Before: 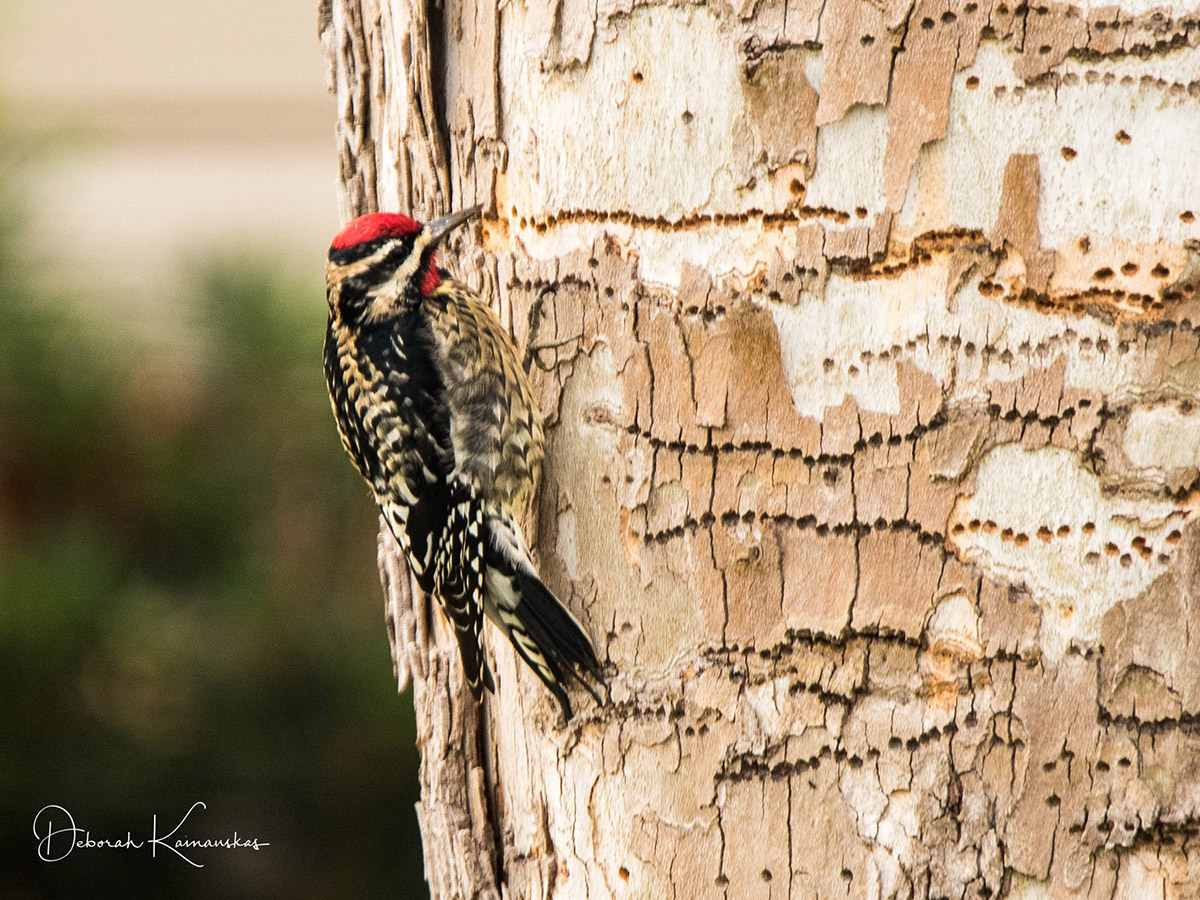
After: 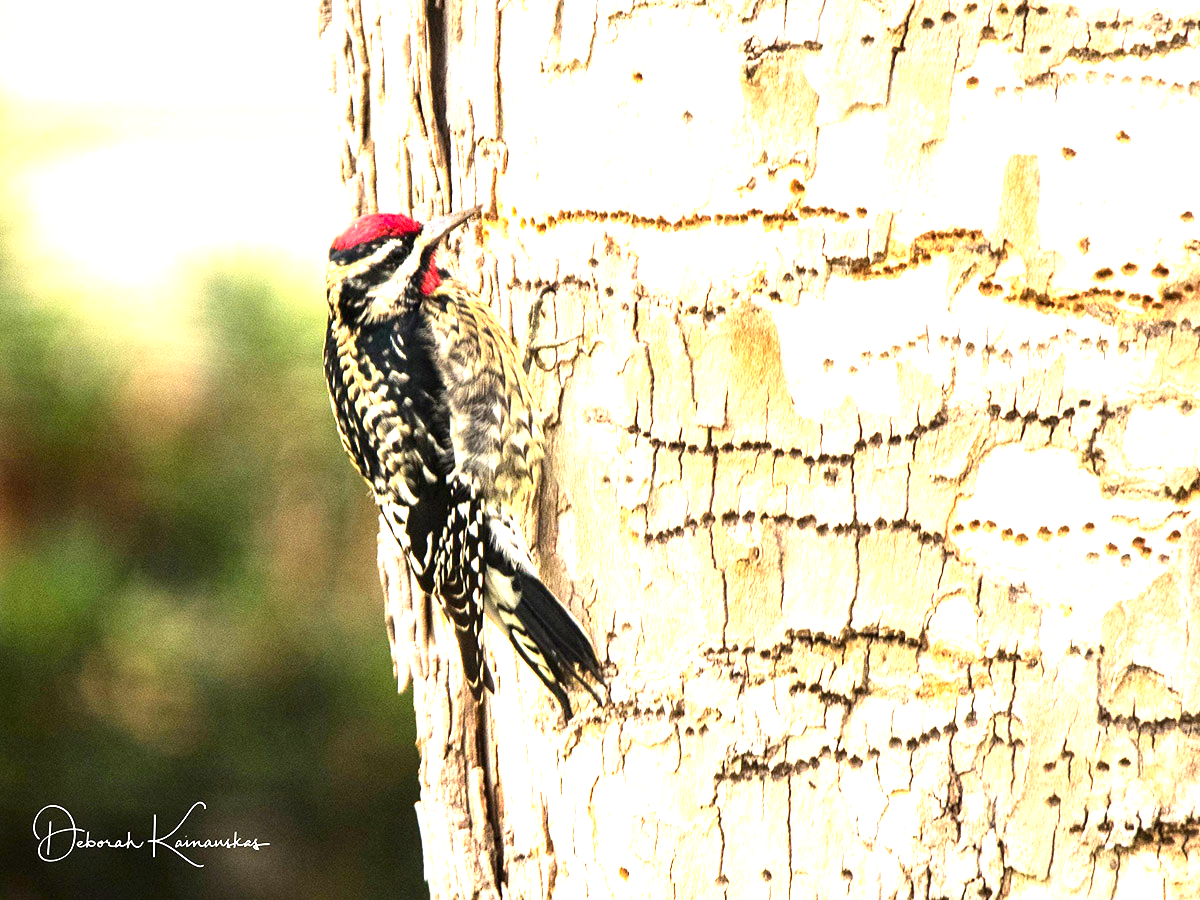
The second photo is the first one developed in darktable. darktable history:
exposure: black level correction 0, exposure 1.741 EV, compensate exposure bias true, compensate highlight preservation false
contrast brightness saturation: contrast 0.15, brightness -0.01, saturation 0.1
